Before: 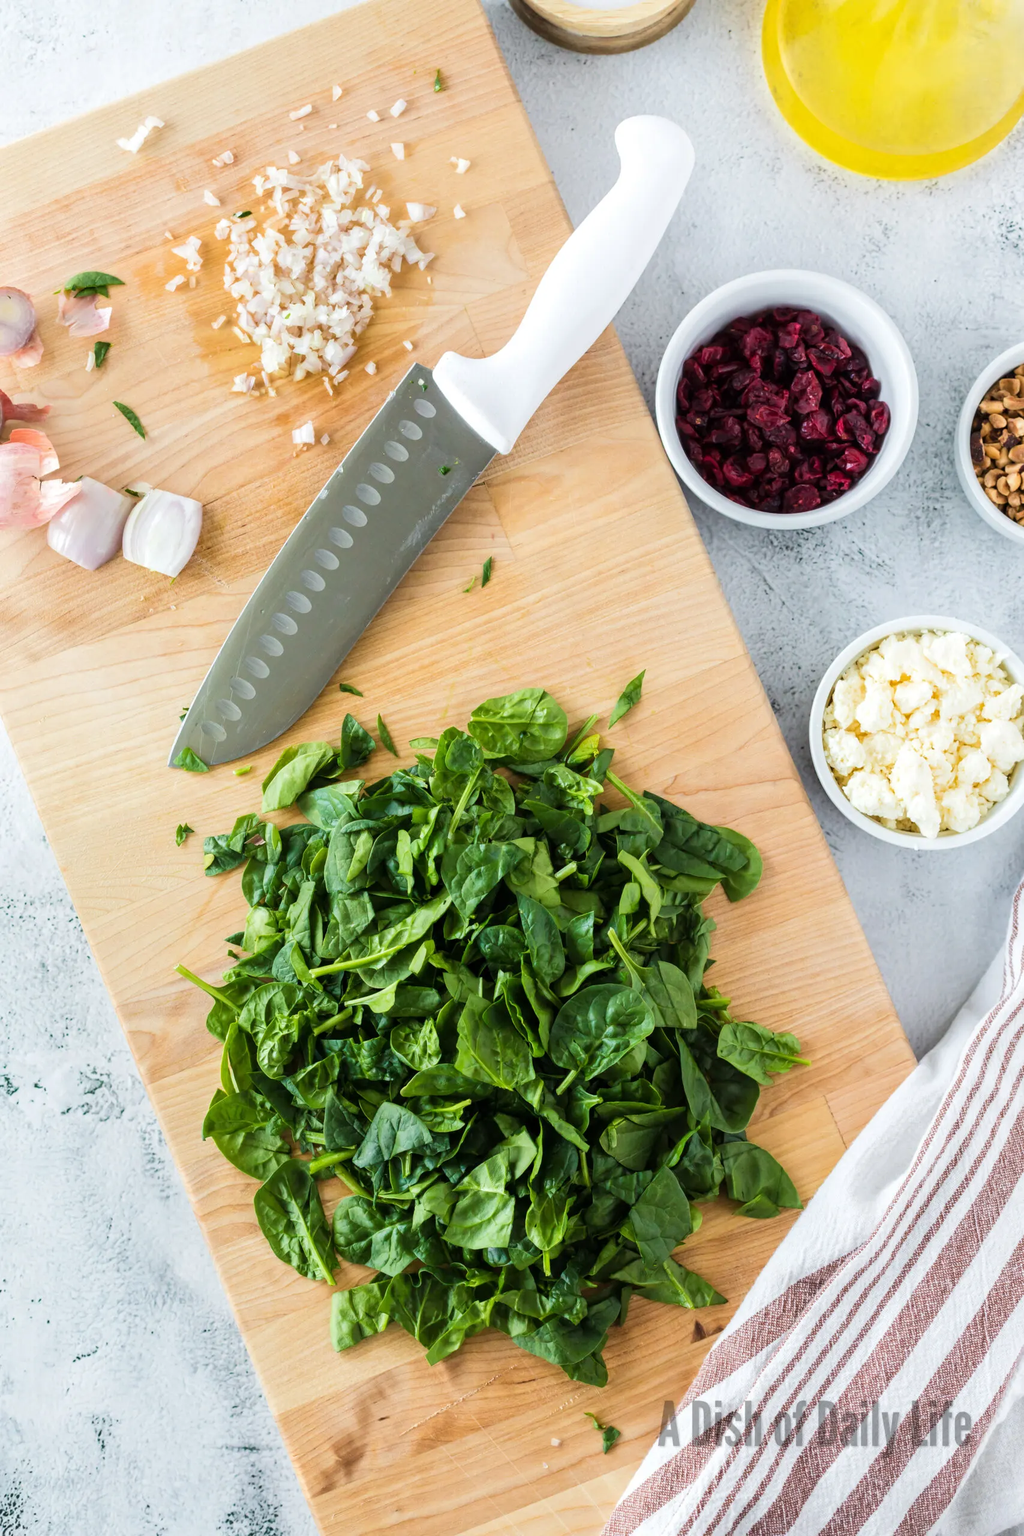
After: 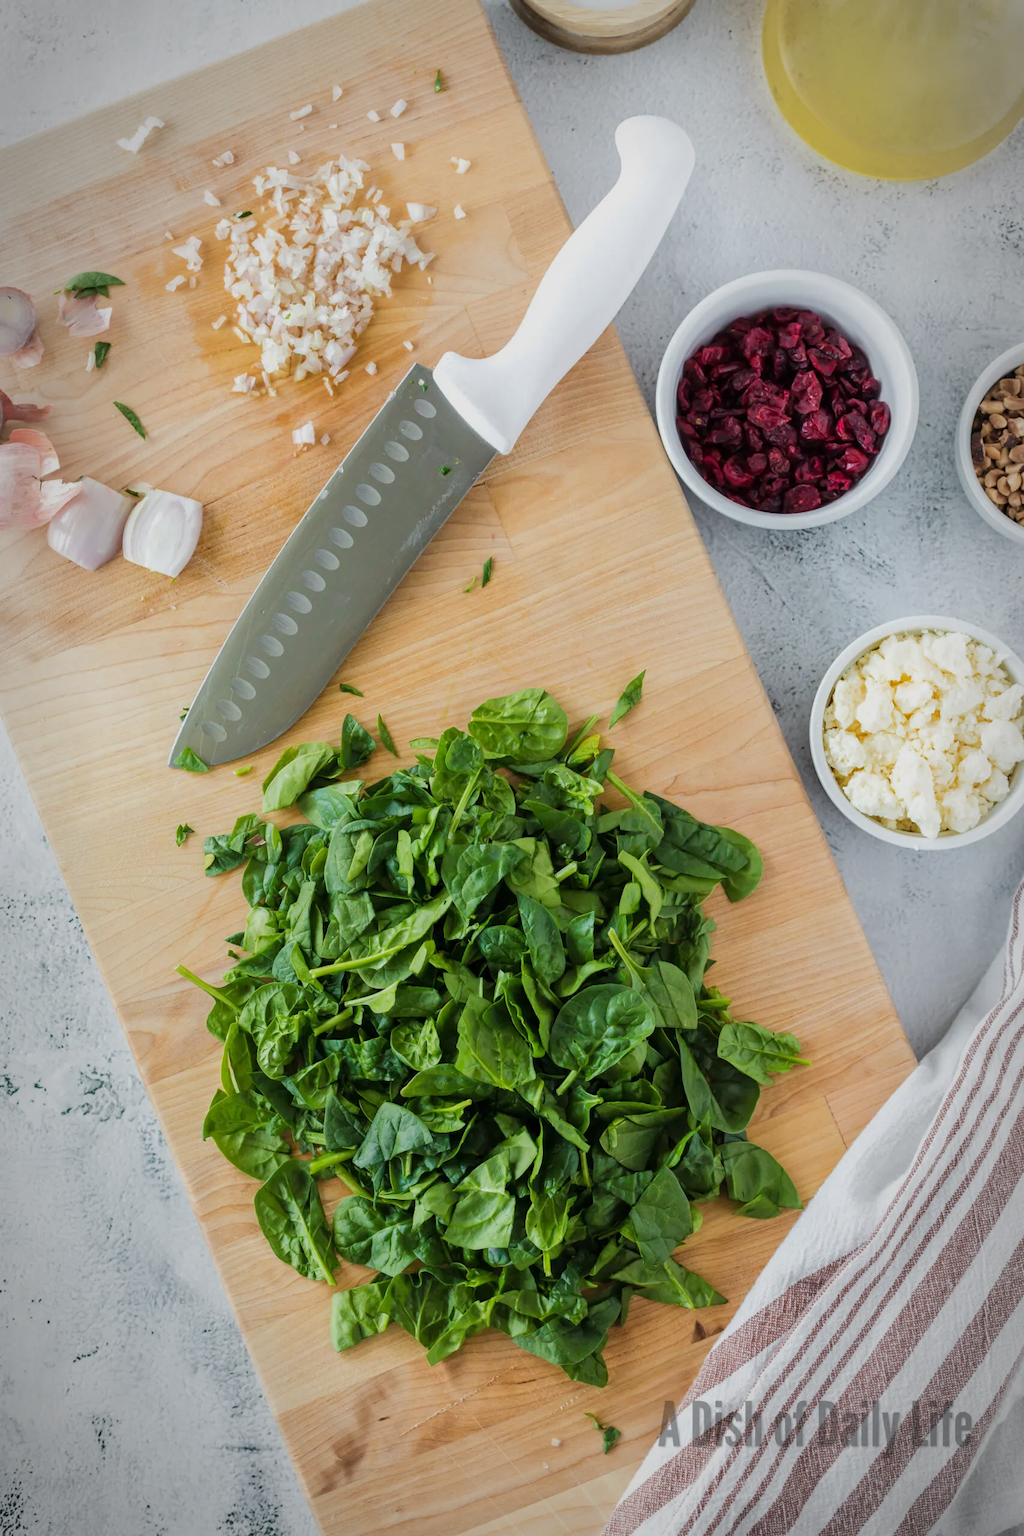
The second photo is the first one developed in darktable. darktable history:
tone equalizer: -8 EV 0.25 EV, -7 EV 0.417 EV, -6 EV 0.417 EV, -5 EV 0.25 EV, -3 EV -0.25 EV, -2 EV -0.417 EV, -1 EV -0.417 EV, +0 EV -0.25 EV, edges refinement/feathering 500, mask exposure compensation -1.57 EV, preserve details guided filter
vignetting: automatic ratio true
color balance: on, module defaults
